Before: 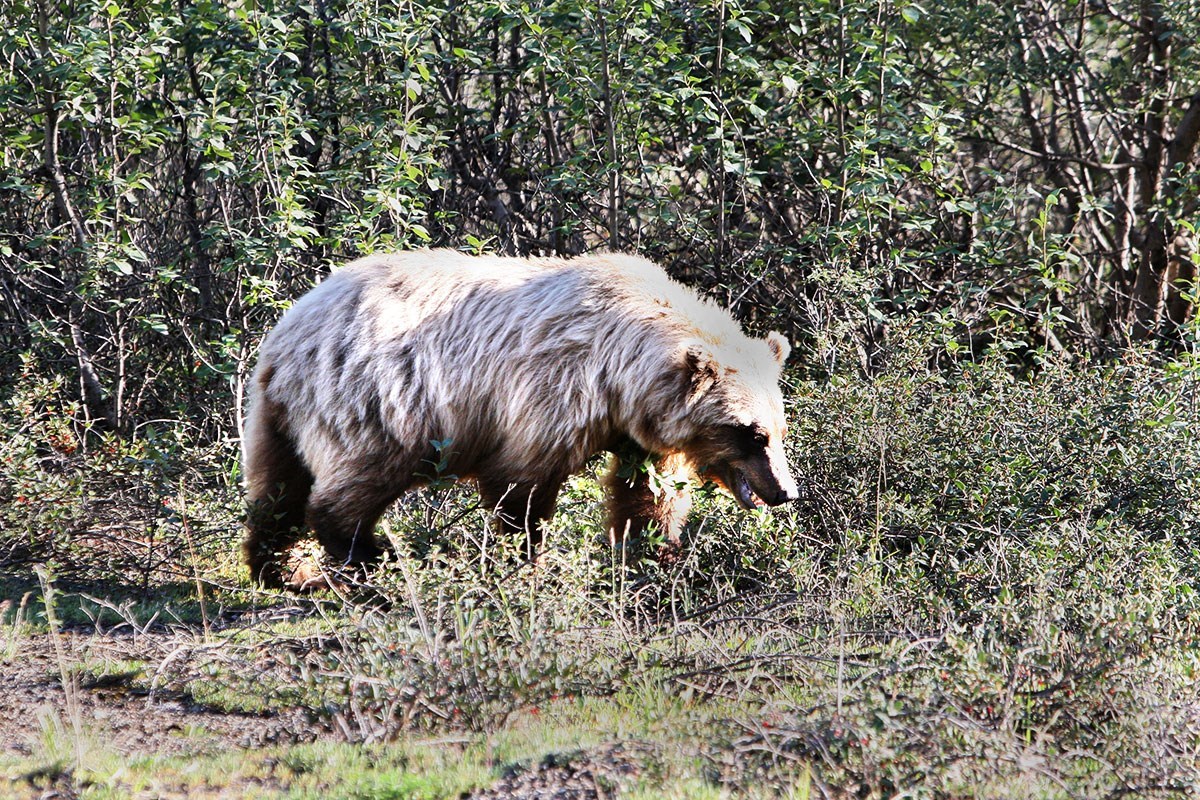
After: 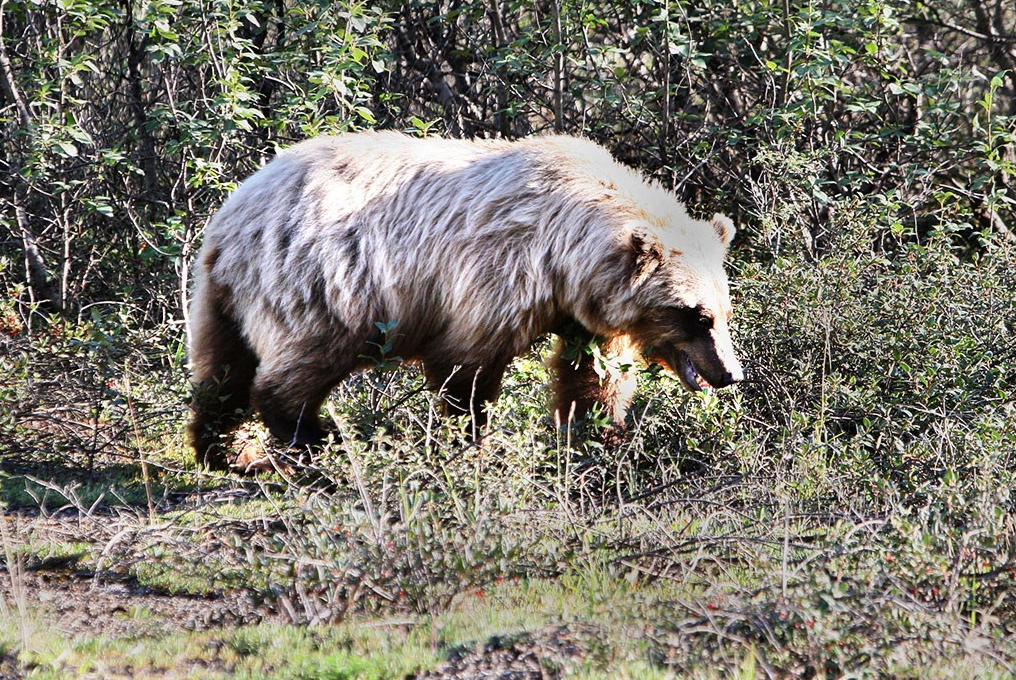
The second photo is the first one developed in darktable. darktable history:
shadows and highlights: soften with gaussian
crop and rotate: left 4.615%, top 14.978%, right 10.664%
